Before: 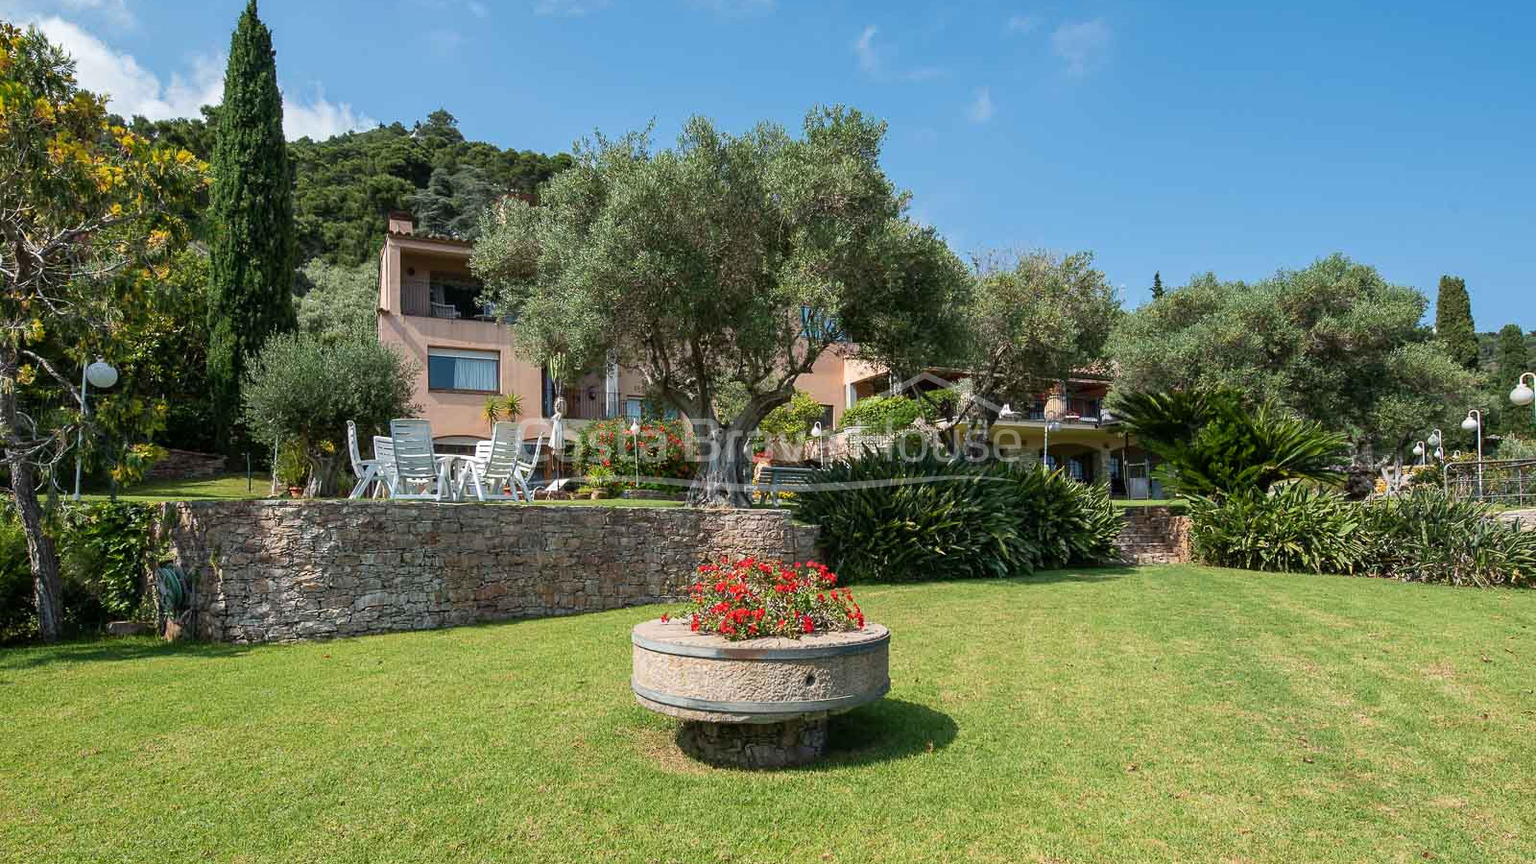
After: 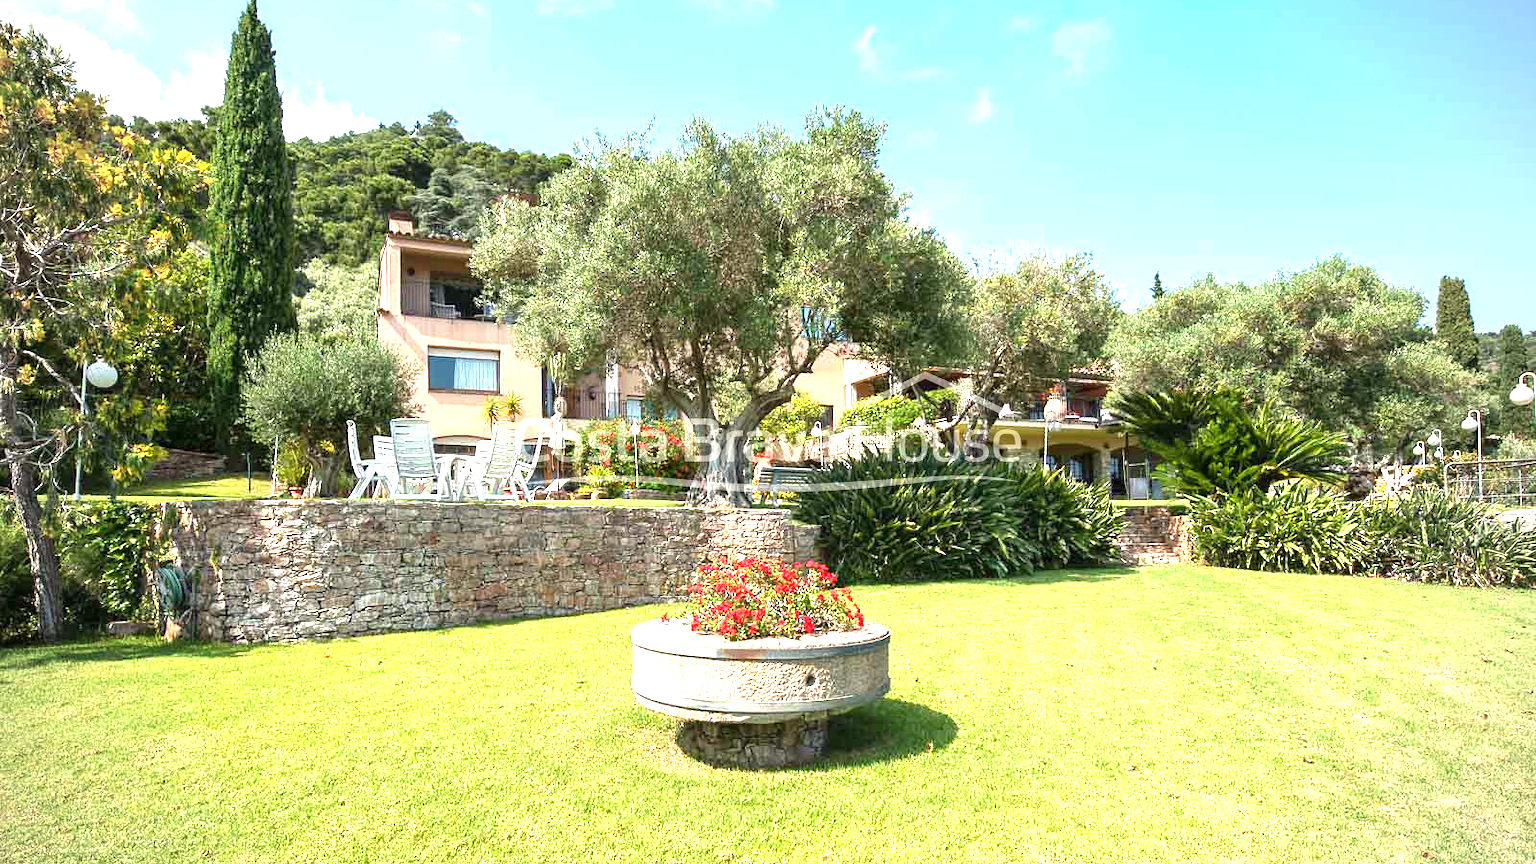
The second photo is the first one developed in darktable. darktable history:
vignetting: on, module defaults
exposure: black level correction 0, exposure 1.675 EV, compensate exposure bias true, compensate highlight preservation false
color calibration: x 0.334, y 0.349, temperature 5426 K
